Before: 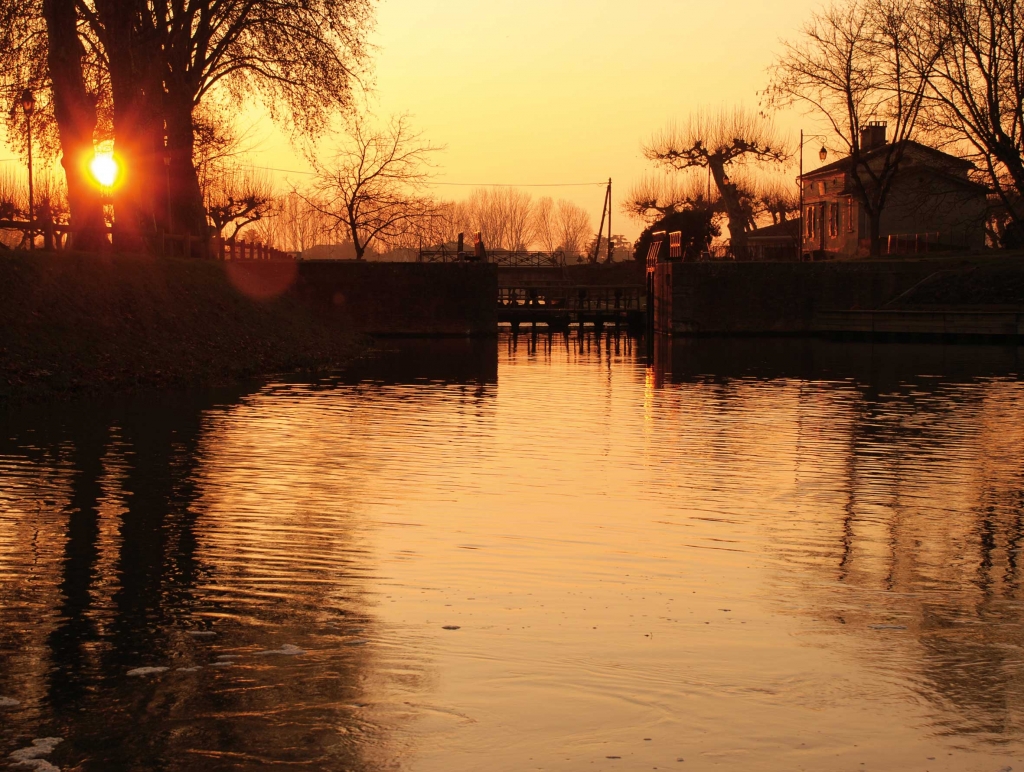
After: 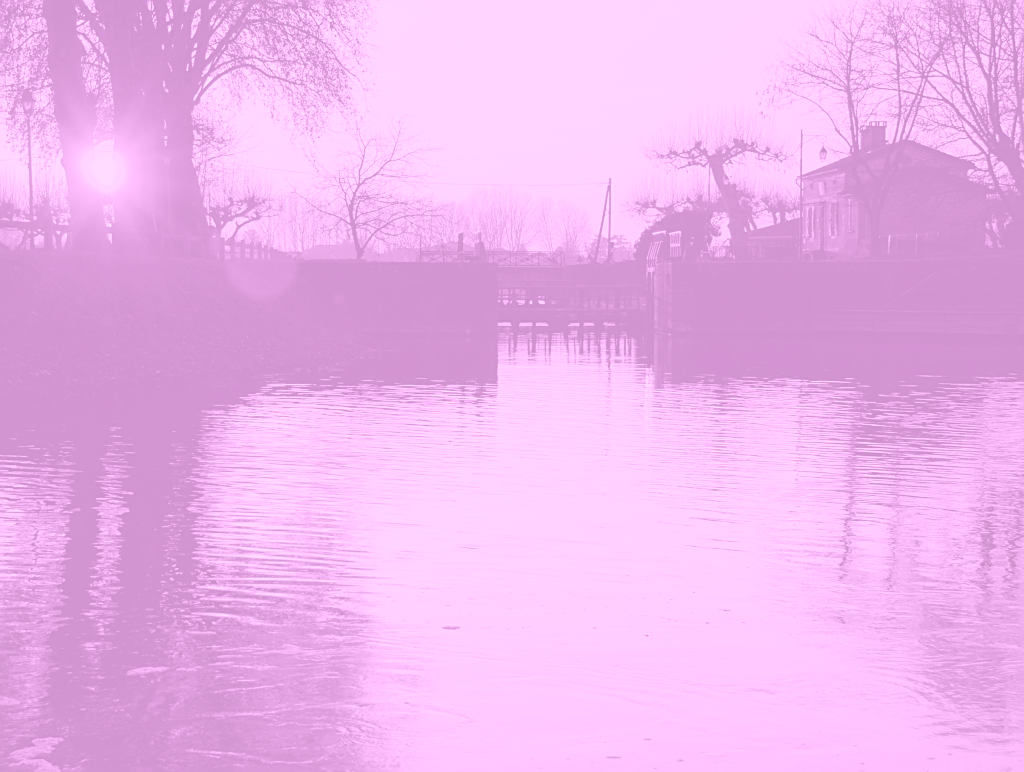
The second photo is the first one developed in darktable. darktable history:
graduated density: on, module defaults
colorize: hue 331.2°, saturation 75%, source mix 30.28%, lightness 70.52%, version 1
sharpen: on, module defaults
